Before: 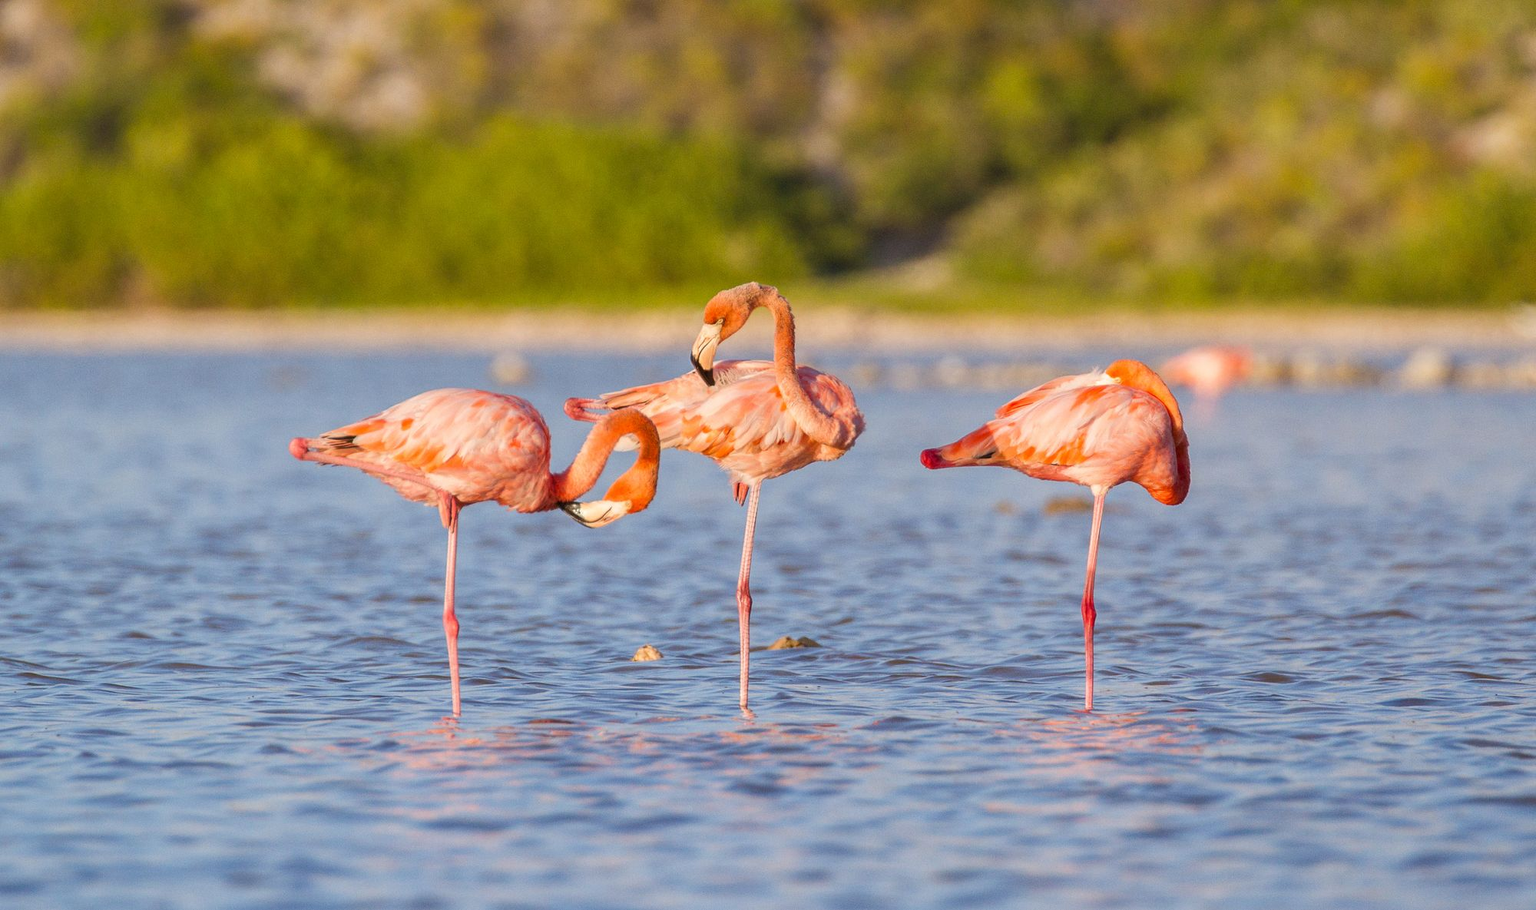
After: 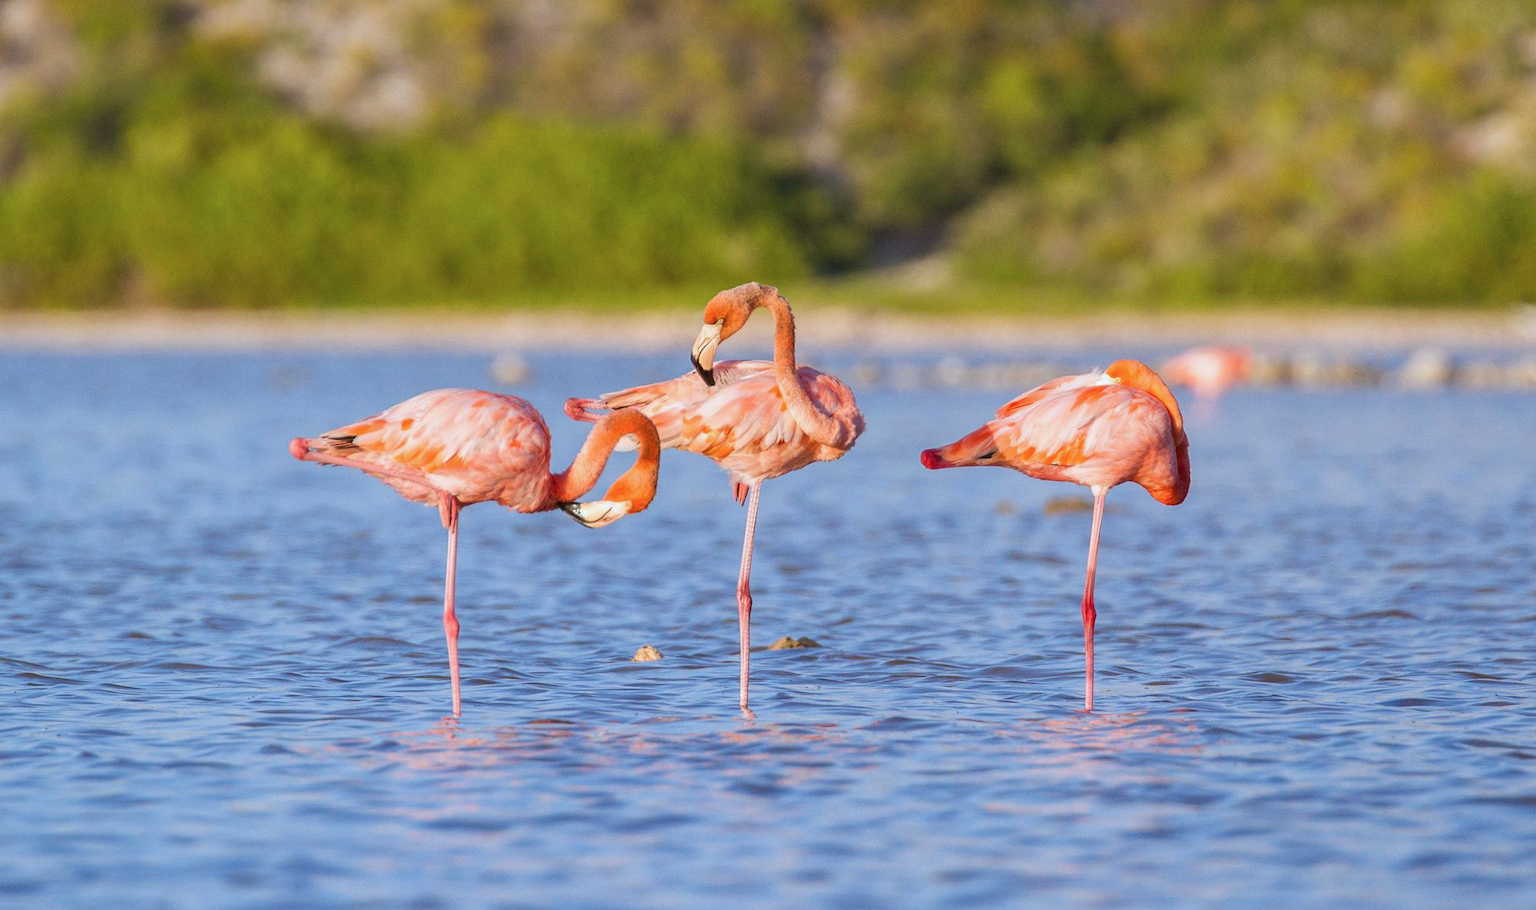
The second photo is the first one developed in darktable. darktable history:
color calibration: x 0.372, y 0.386, temperature 4285.94 K
